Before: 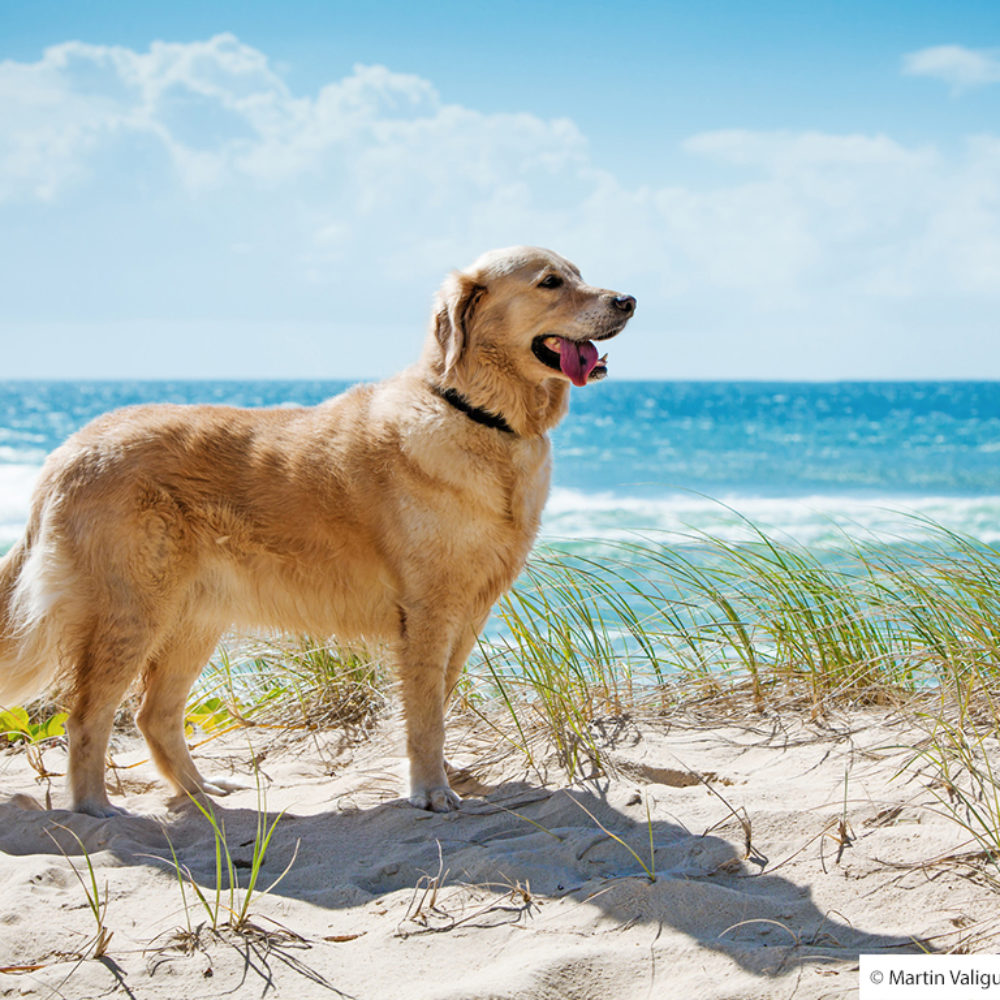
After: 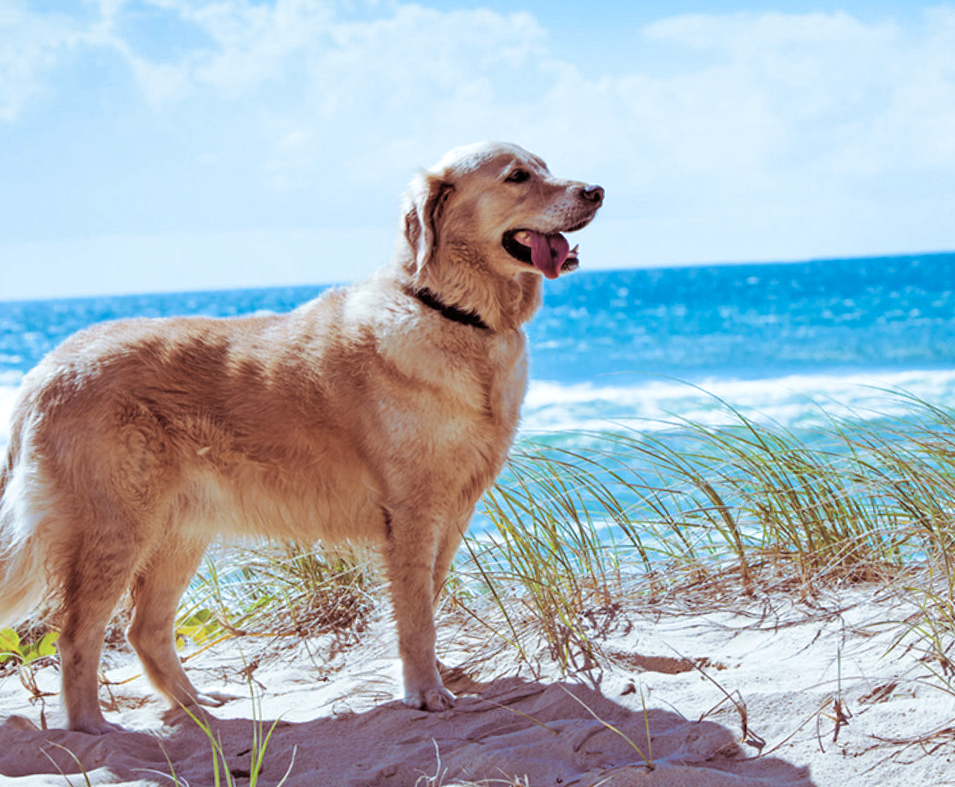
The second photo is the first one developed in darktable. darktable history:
color calibration: illuminant as shot in camera, x 0.378, y 0.381, temperature 4093.13 K, saturation algorithm version 1 (2020)
rotate and perspective: rotation -3°, crop left 0.031, crop right 0.968, crop top 0.07, crop bottom 0.93
crop: left 1.507%, top 6.147%, right 1.379%, bottom 6.637%
split-toning: on, module defaults
